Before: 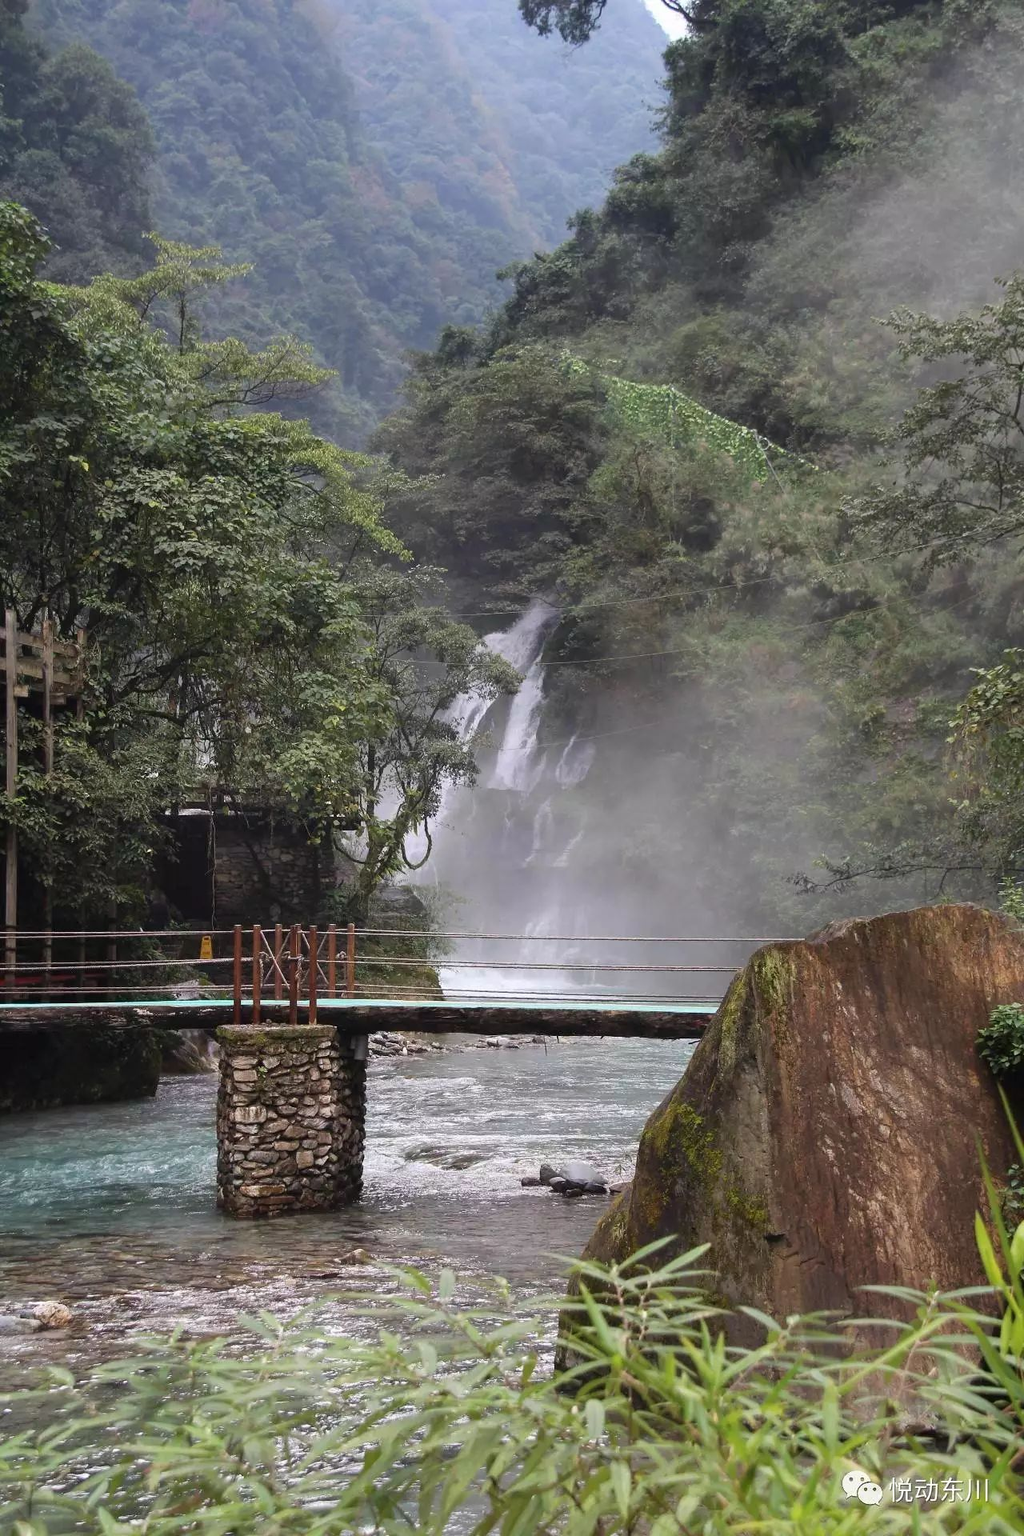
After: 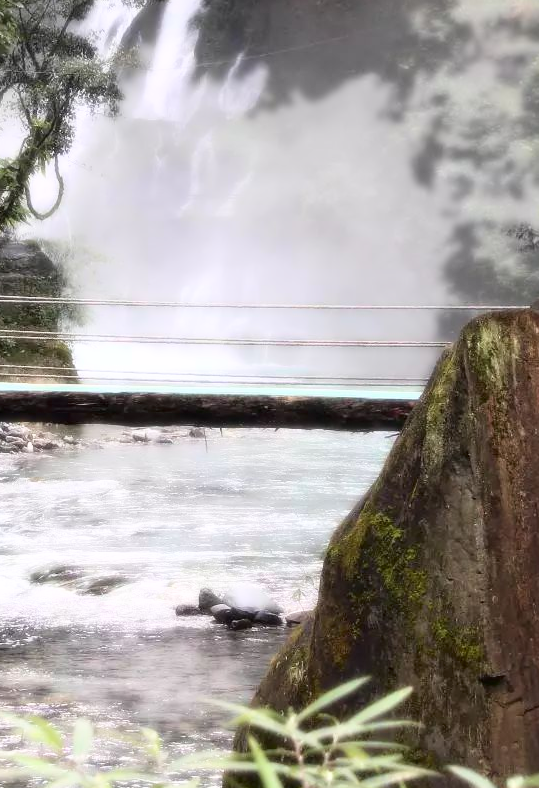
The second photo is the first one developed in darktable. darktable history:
shadows and highlights: shadows -62.32, white point adjustment -5.22, highlights 61.59
bloom: size 0%, threshold 54.82%, strength 8.31%
crop: left 37.221%, top 45.169%, right 20.63%, bottom 13.777%
